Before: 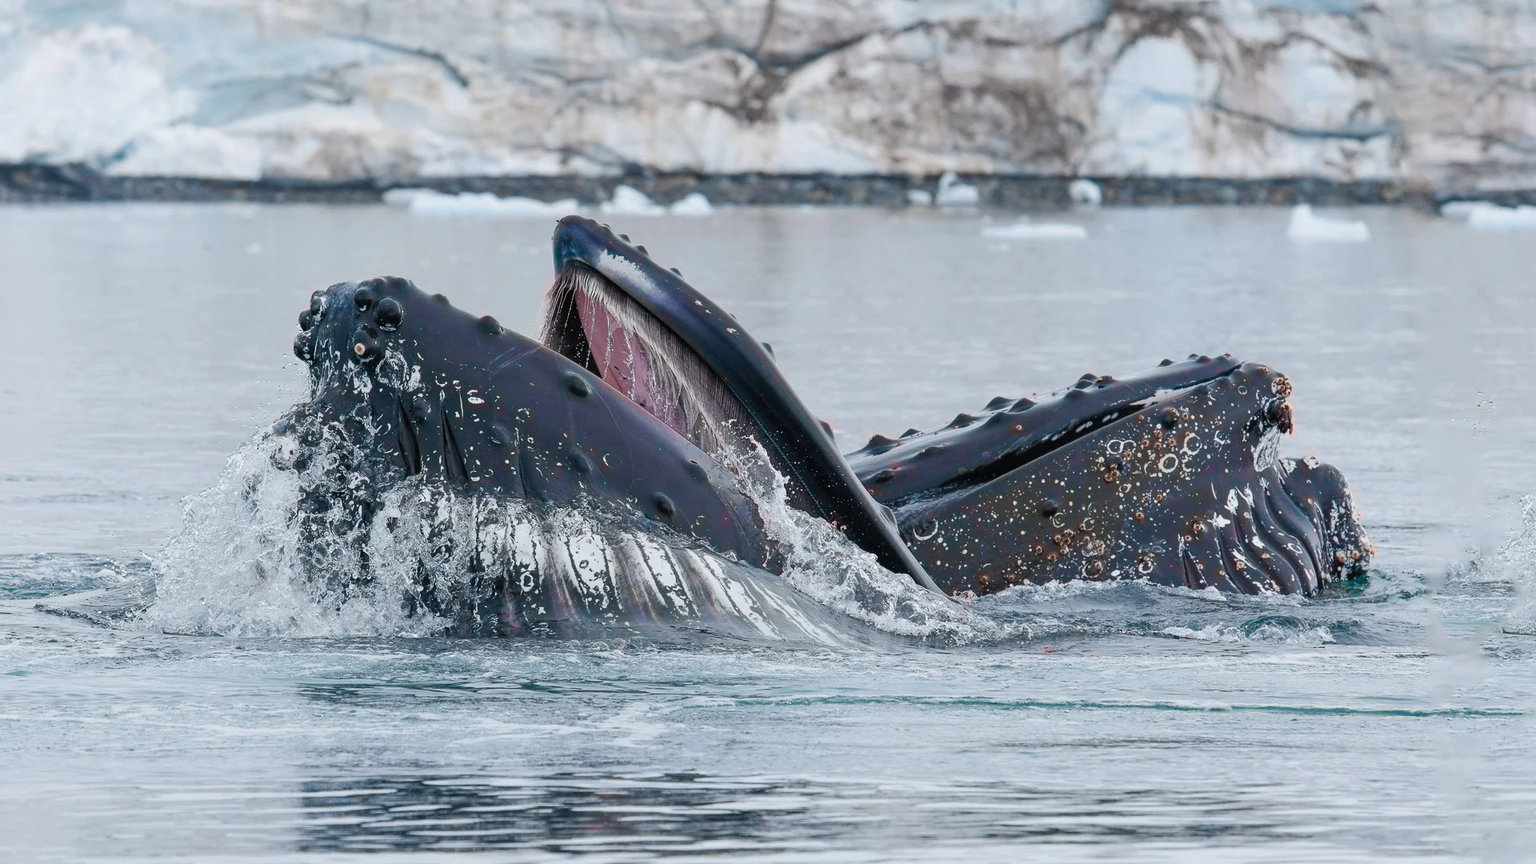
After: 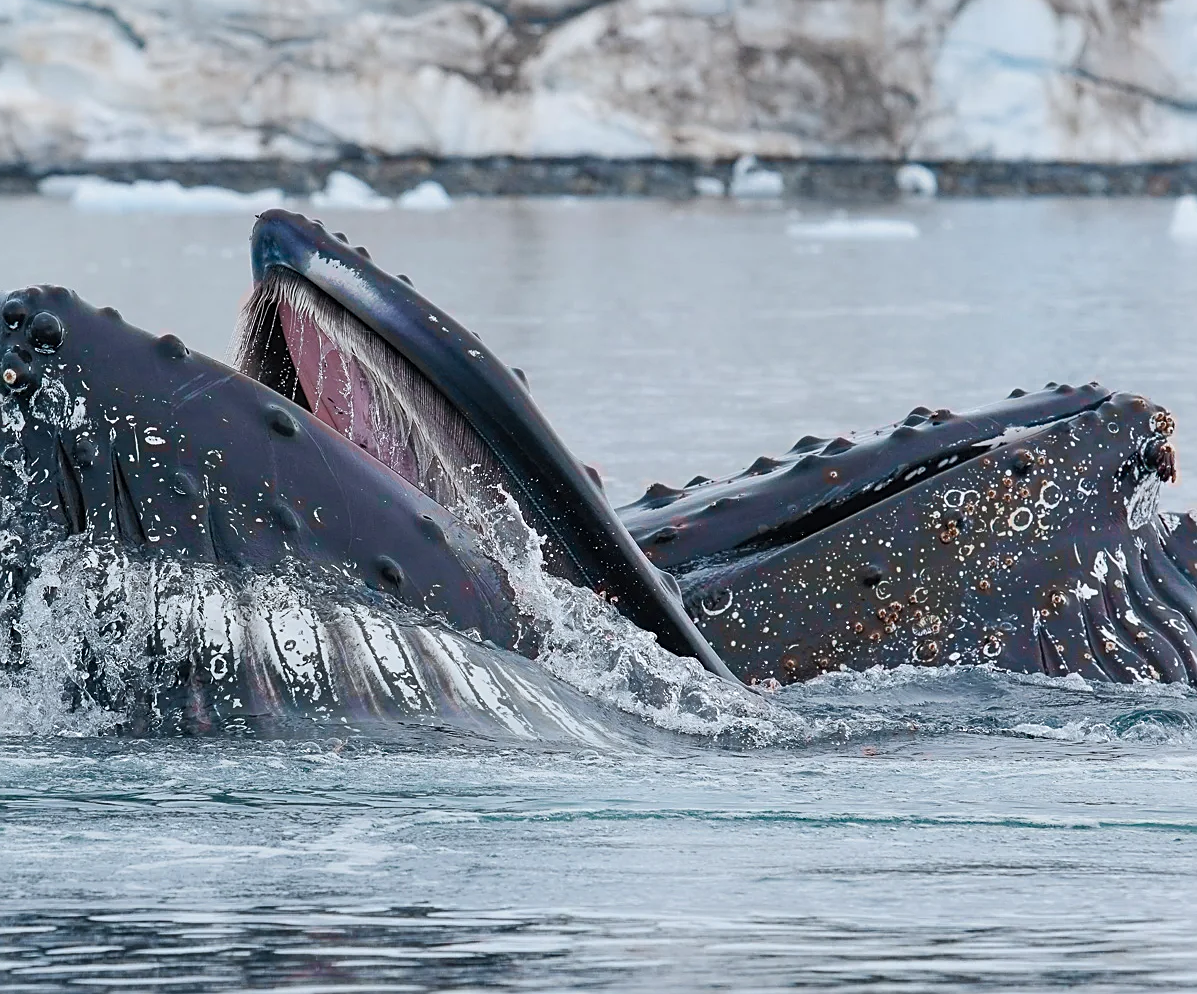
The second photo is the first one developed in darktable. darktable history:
crop and rotate: left 22.918%, top 5.629%, right 14.711%, bottom 2.247%
sharpen: on, module defaults
white balance: red 0.986, blue 1.01
